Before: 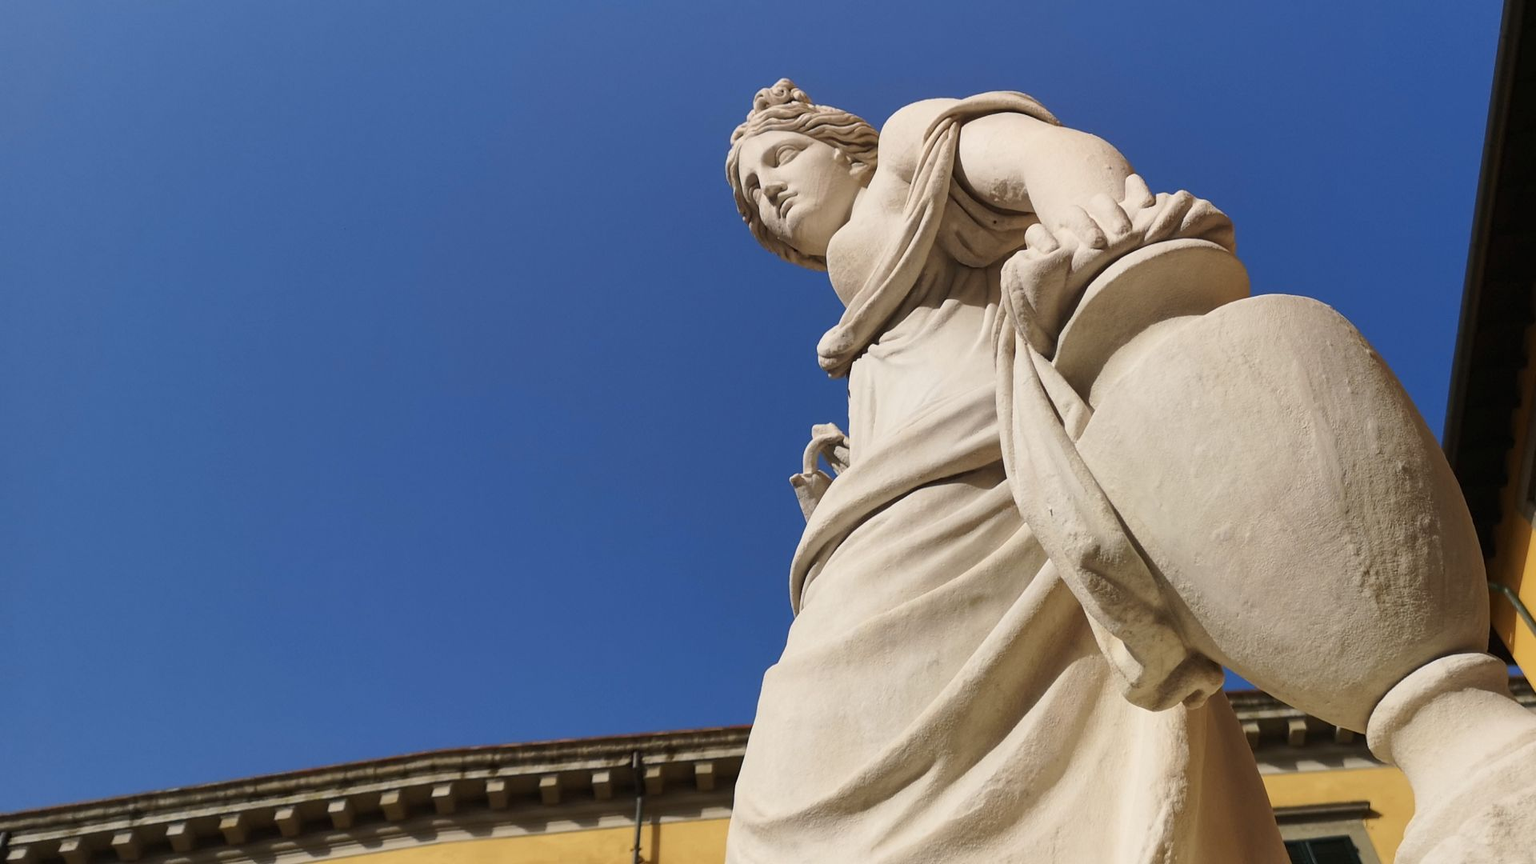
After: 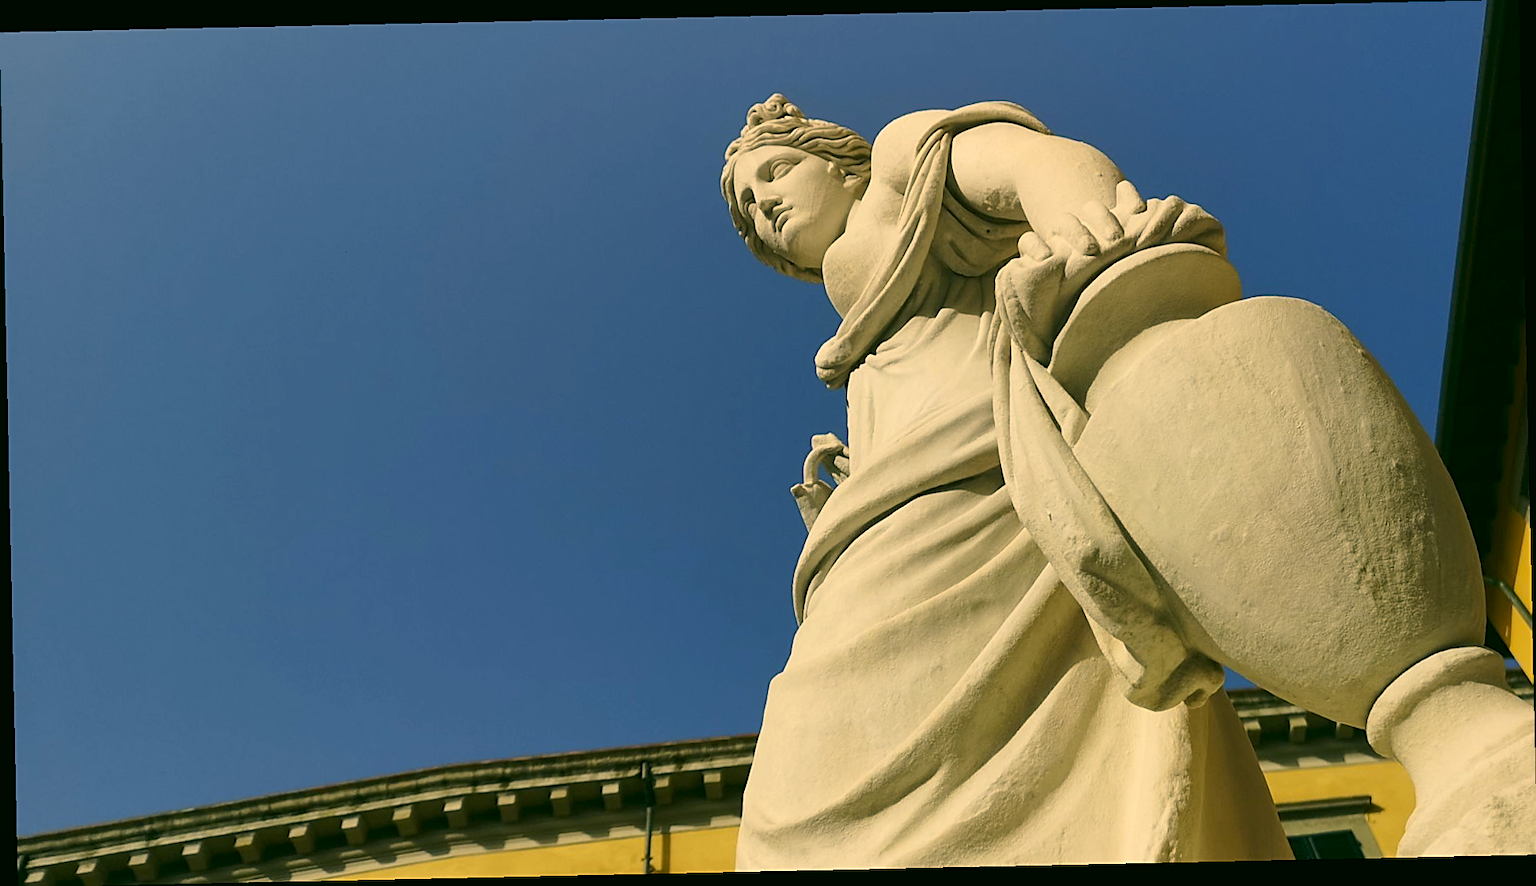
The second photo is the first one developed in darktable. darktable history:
sharpen: on, module defaults
rotate and perspective: rotation -1.24°, automatic cropping off
color correction: highlights a* 5.3, highlights b* 24.26, shadows a* -15.58, shadows b* 4.02
